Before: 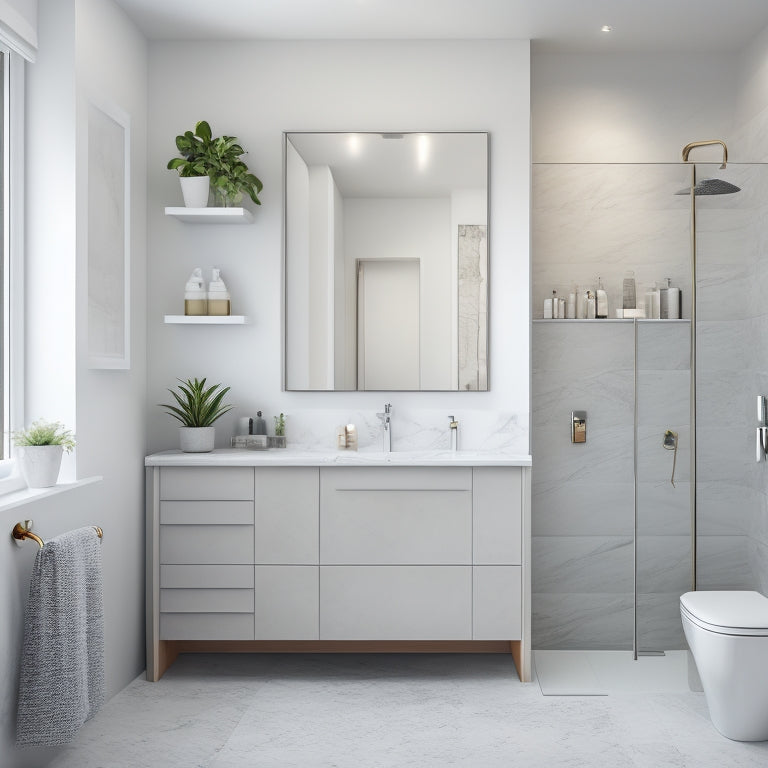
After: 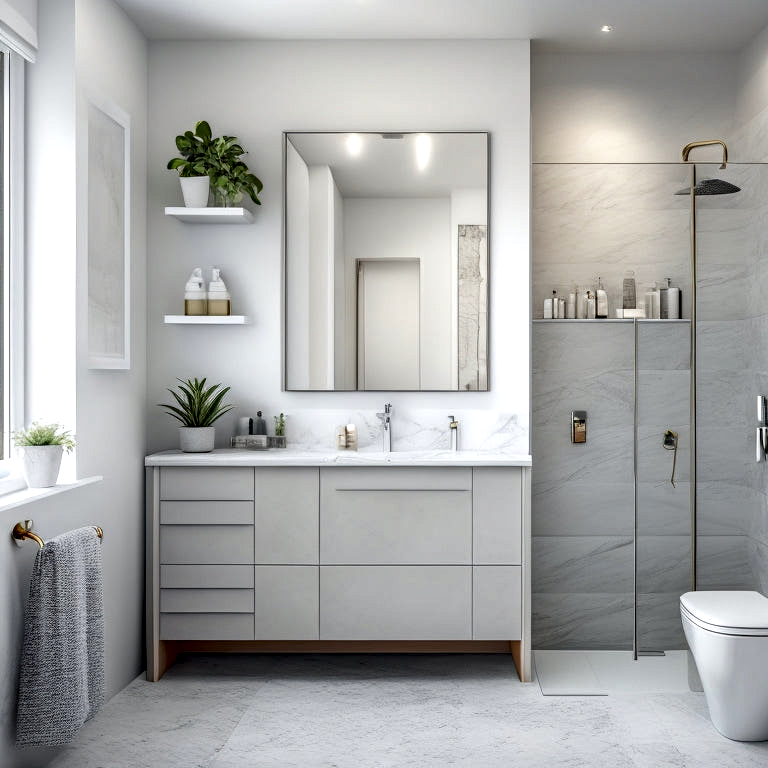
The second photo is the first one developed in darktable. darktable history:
local contrast: highlights 60%, shadows 61%, detail 160%
haze removal: compatibility mode true
